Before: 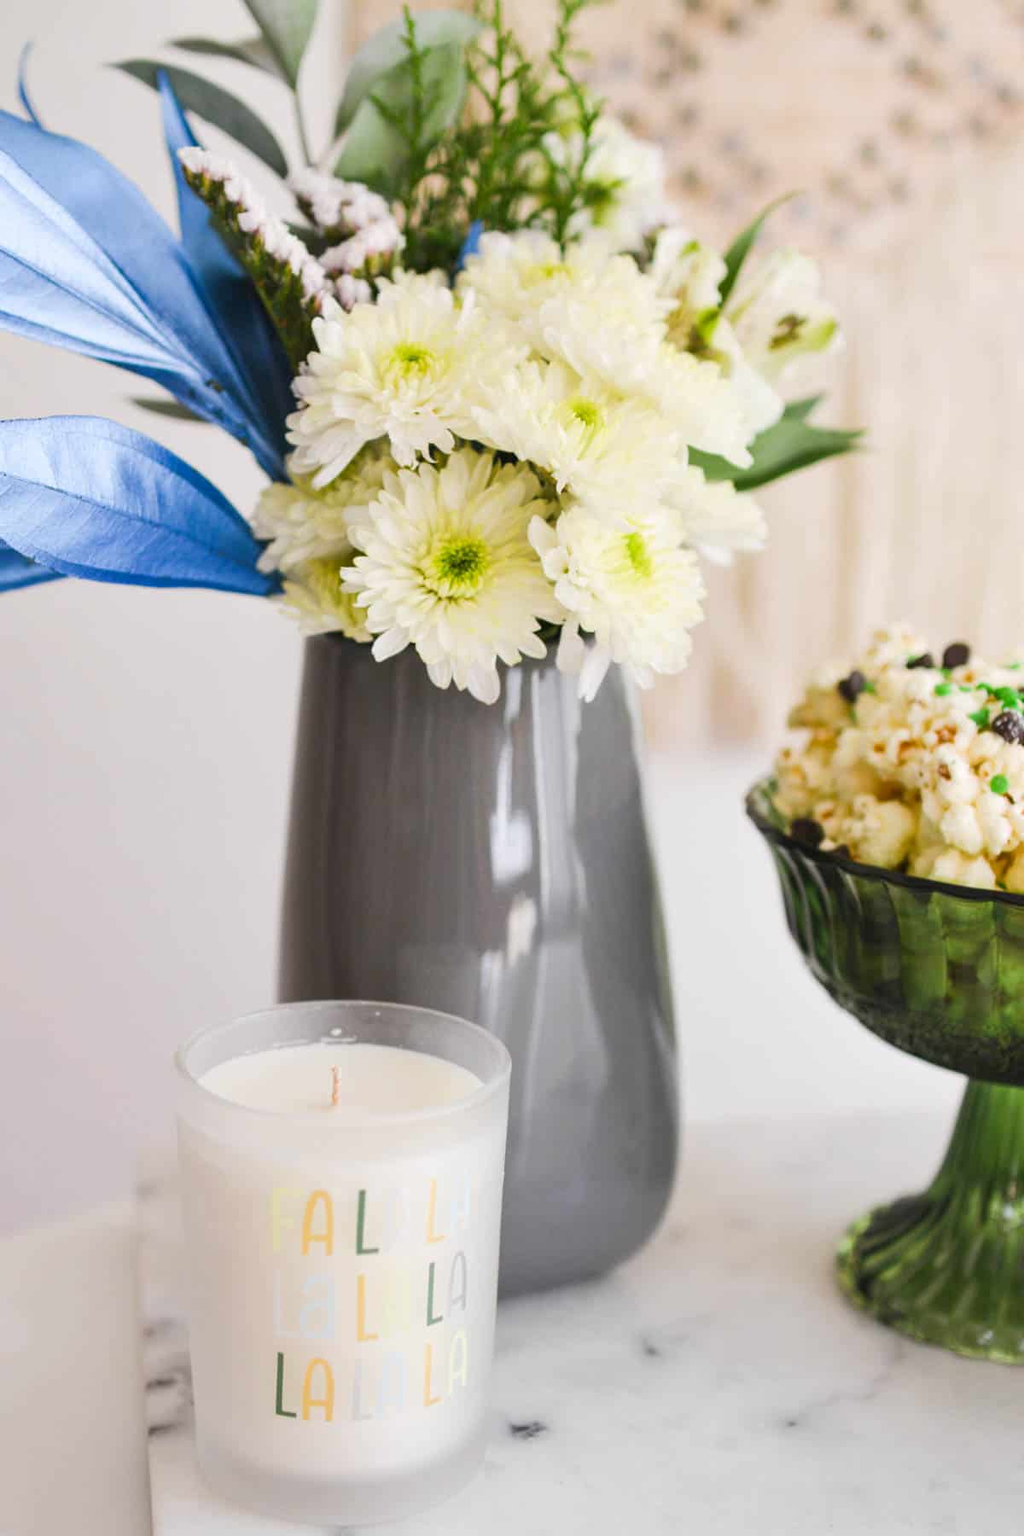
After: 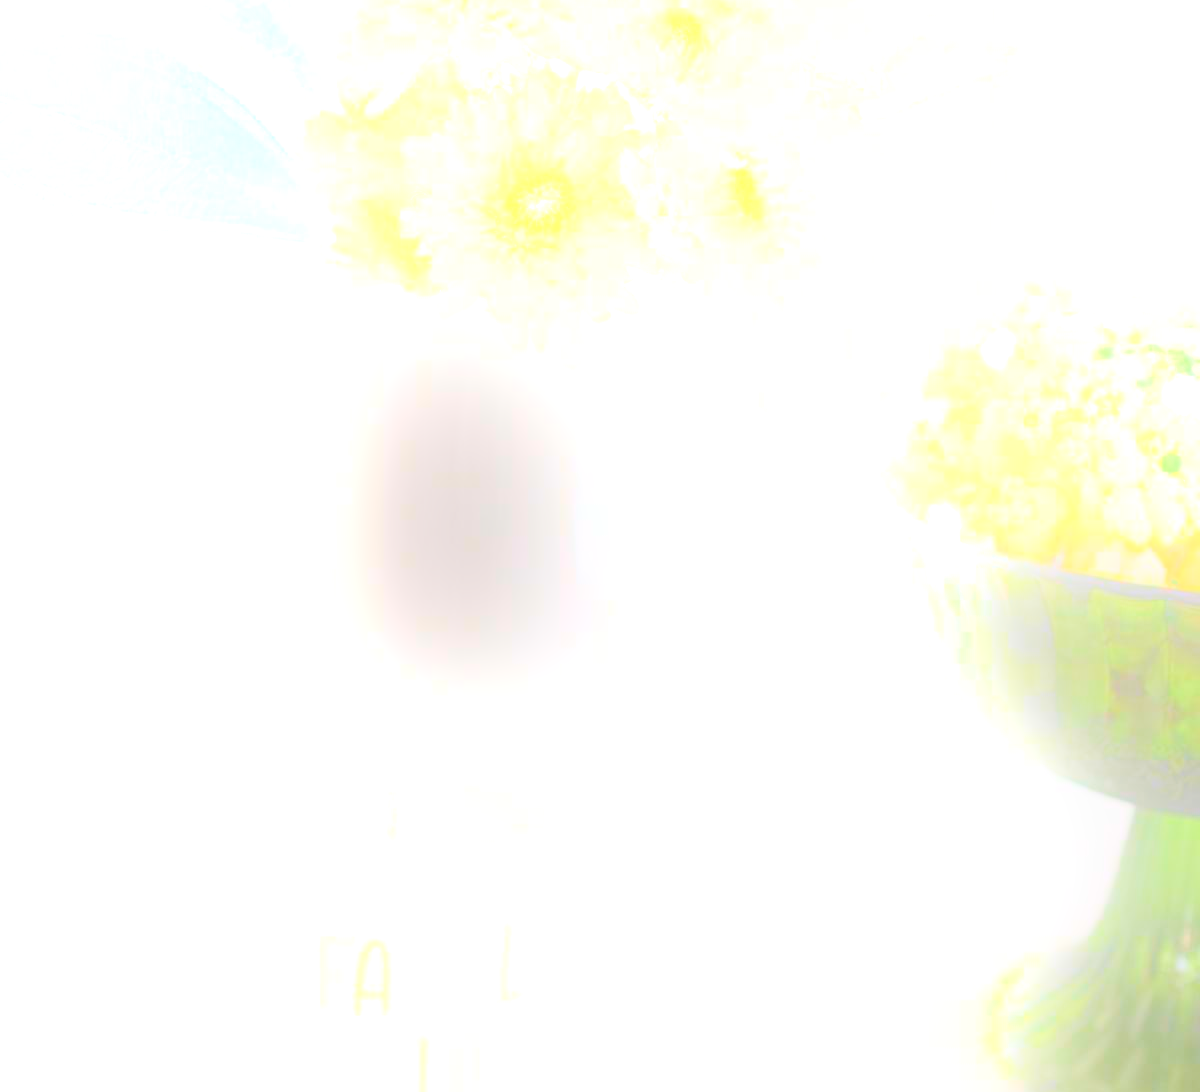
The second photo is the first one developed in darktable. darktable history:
crop and rotate: top 25.357%, bottom 13.942%
bloom: size 25%, threshold 5%, strength 90%
exposure: black level correction 0.006, exposure -0.226 EV, compensate highlight preservation false
